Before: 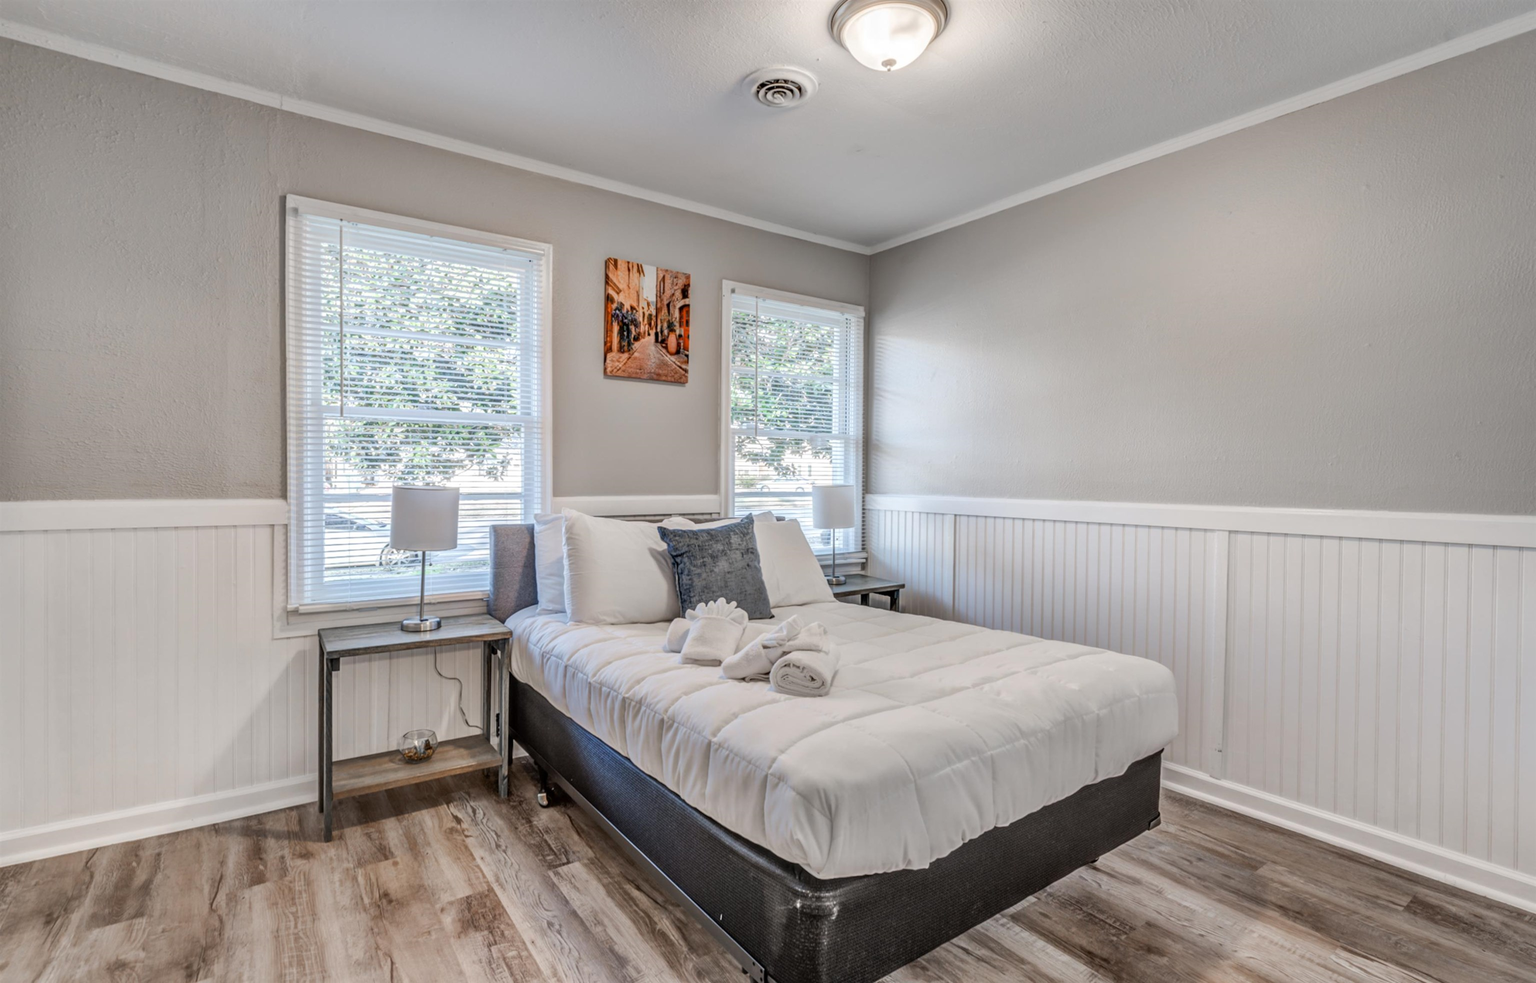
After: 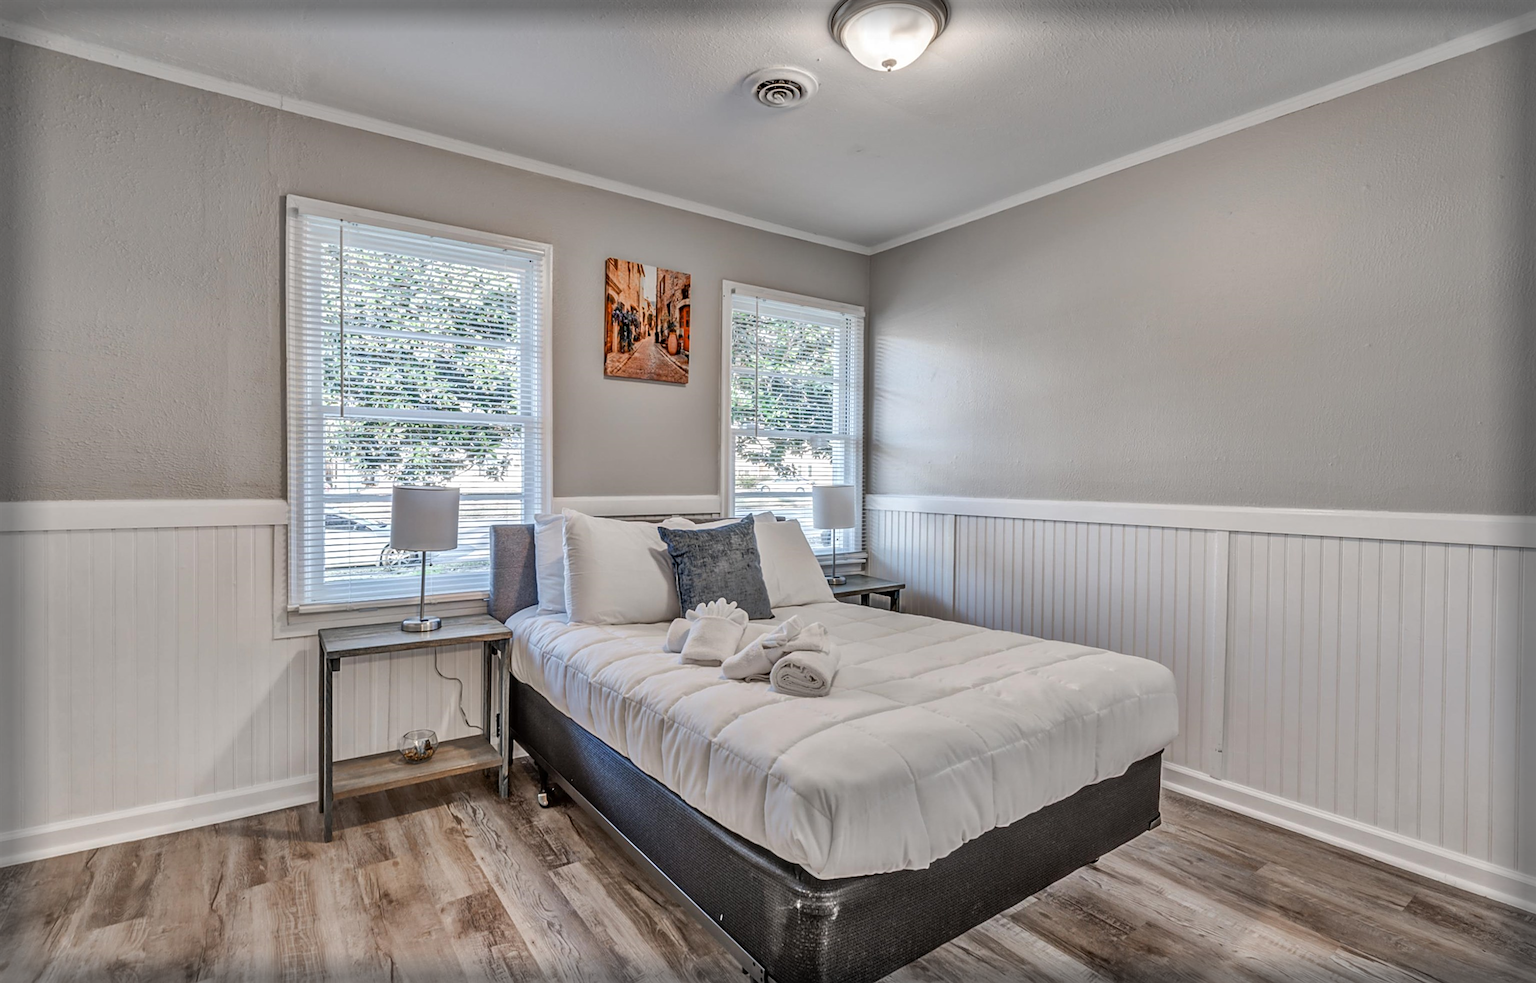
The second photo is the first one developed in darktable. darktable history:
vignetting: fall-off start 93.27%, fall-off radius 5.29%, automatic ratio true, width/height ratio 1.331, shape 0.046
sharpen: amount 0.494
shadows and highlights: soften with gaussian
